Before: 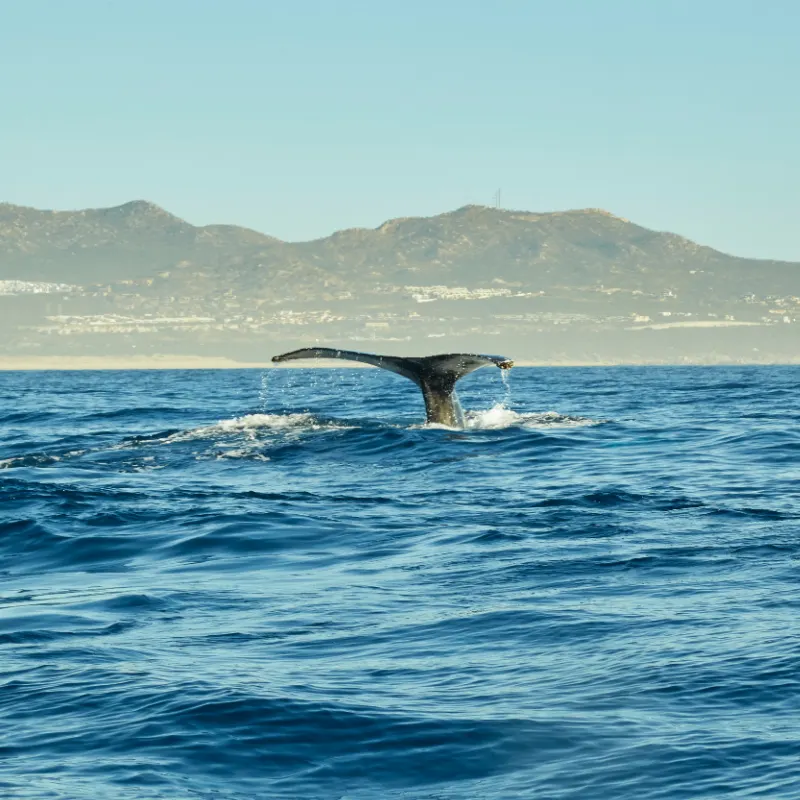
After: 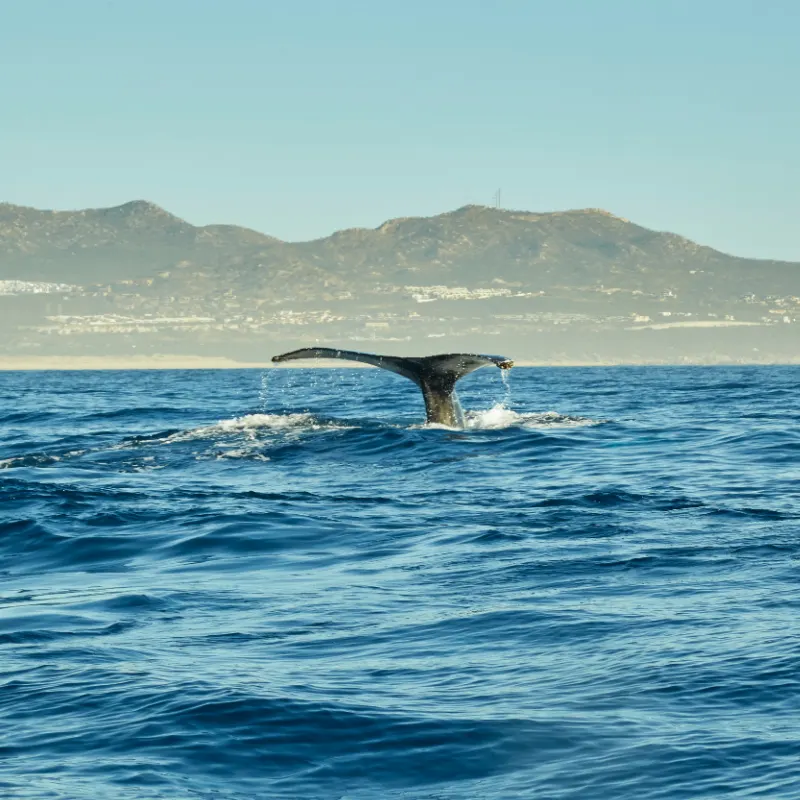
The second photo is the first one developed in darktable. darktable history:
shadows and highlights: shadows 32.23, highlights -32, soften with gaussian
